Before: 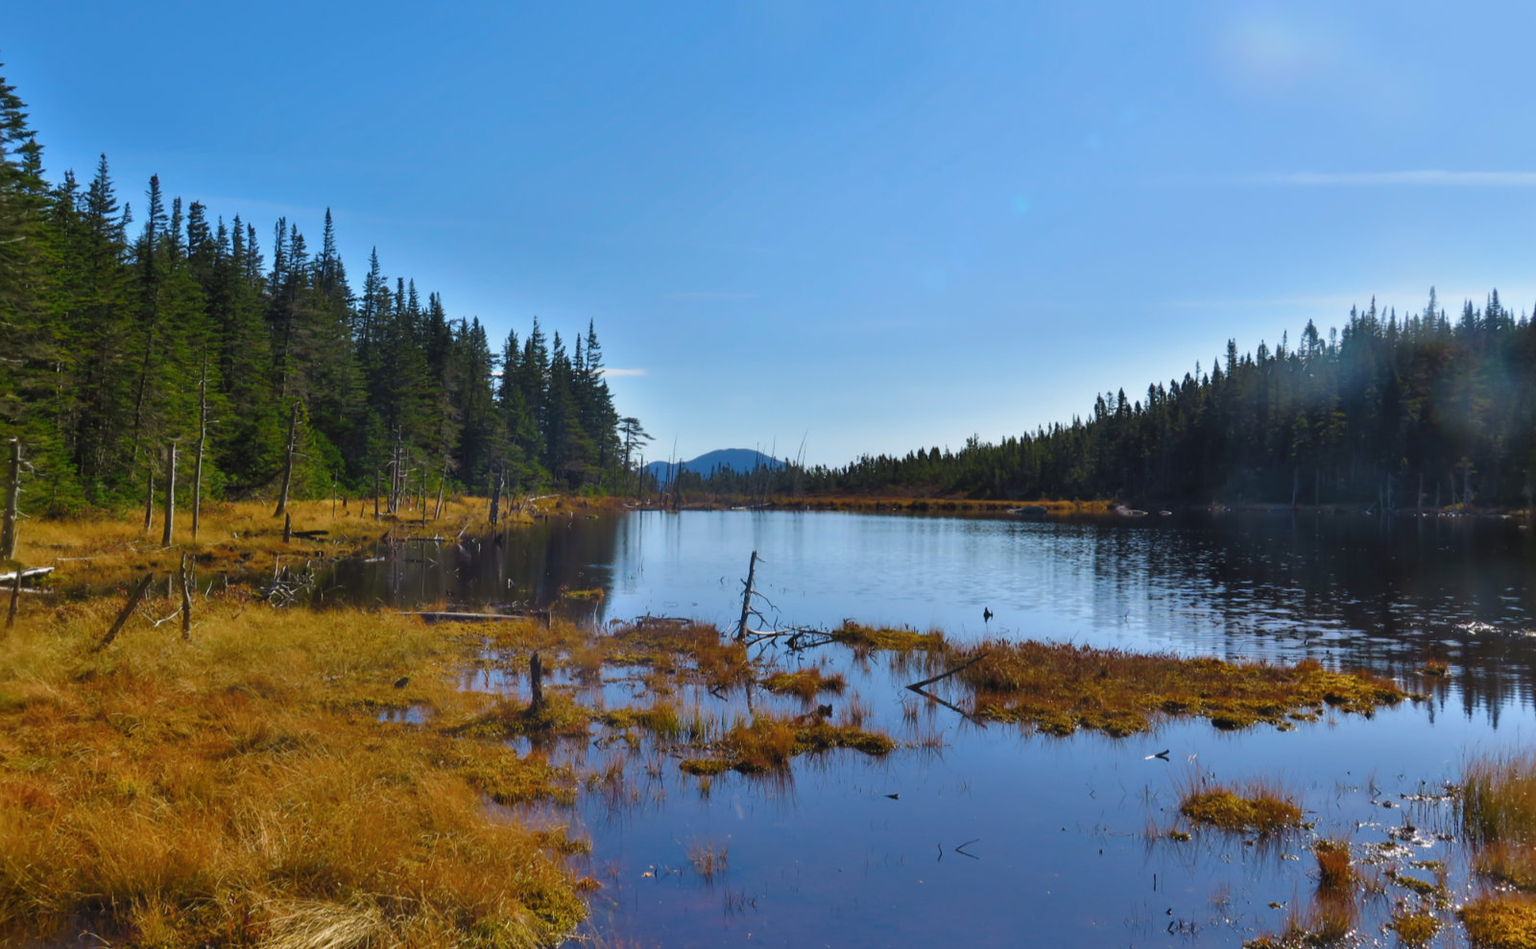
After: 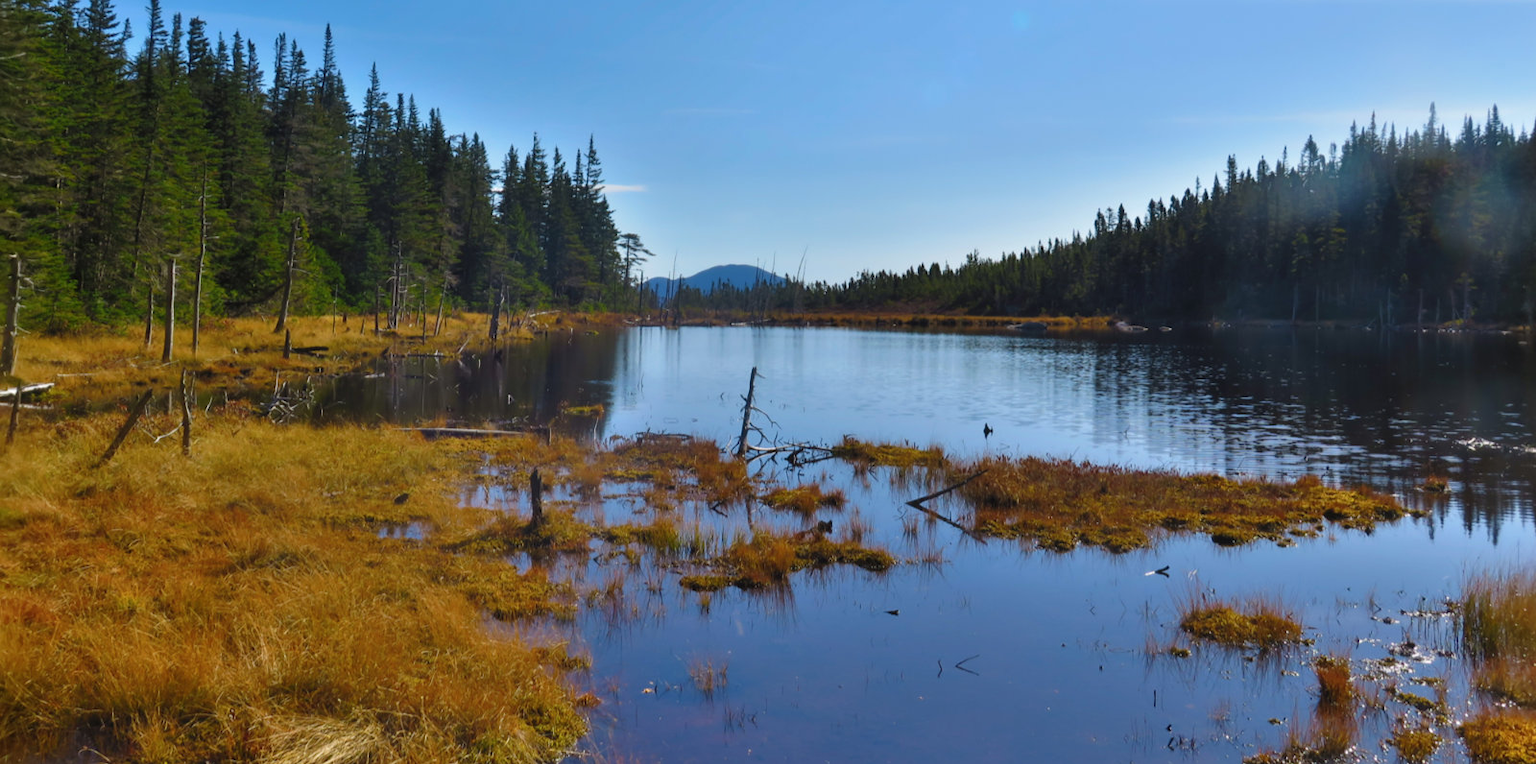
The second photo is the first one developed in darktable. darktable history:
crop and rotate: top 19.467%
